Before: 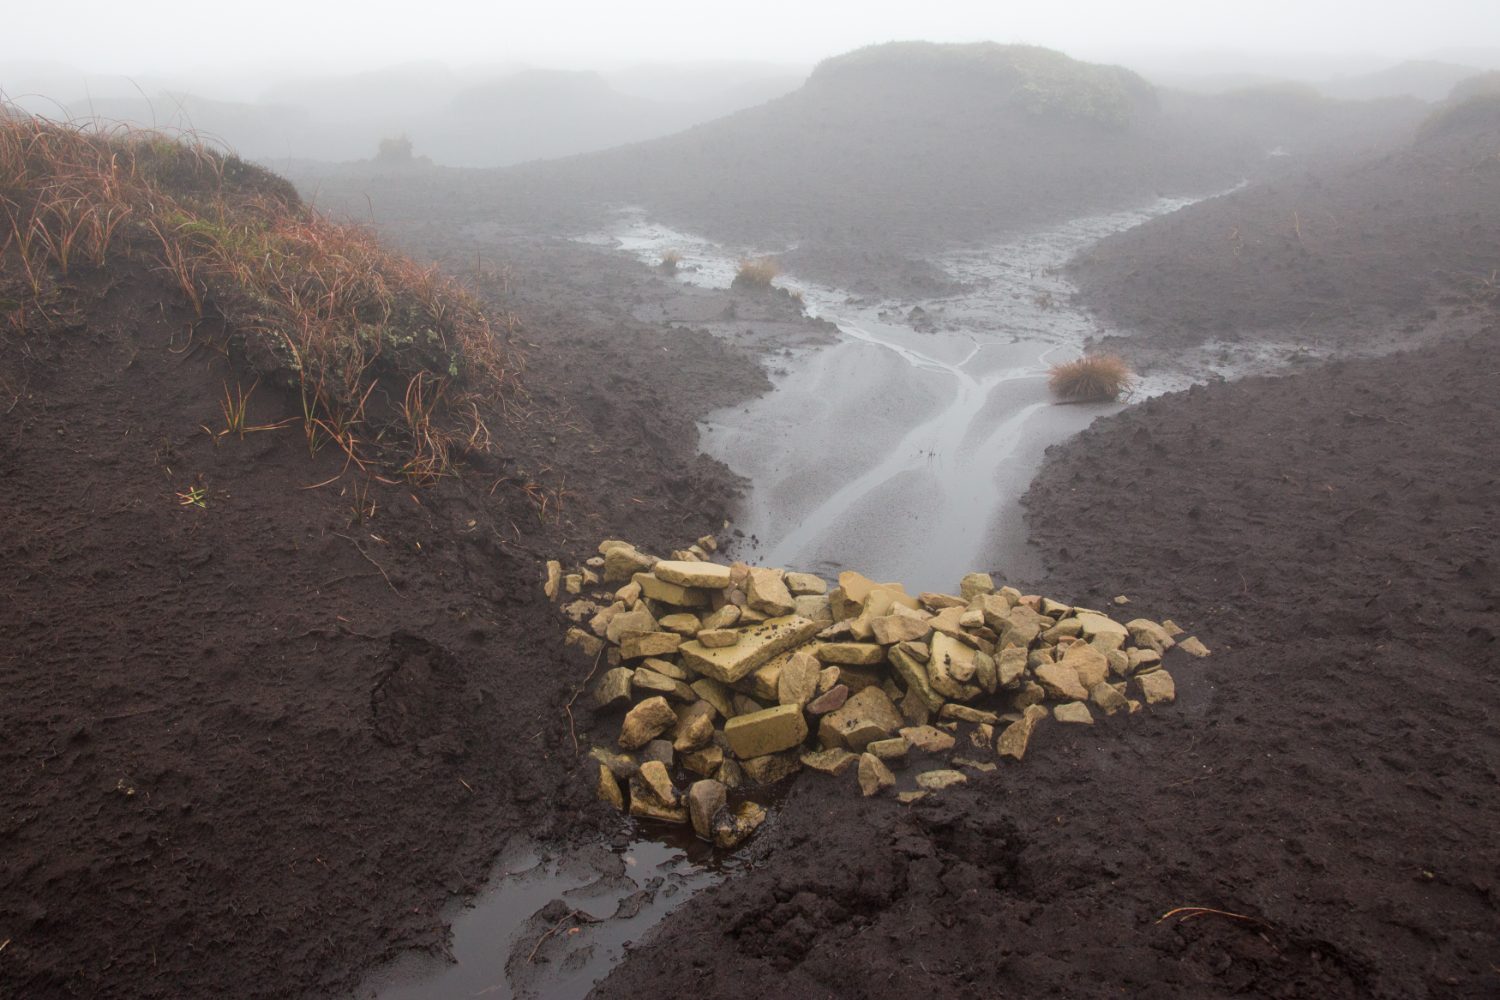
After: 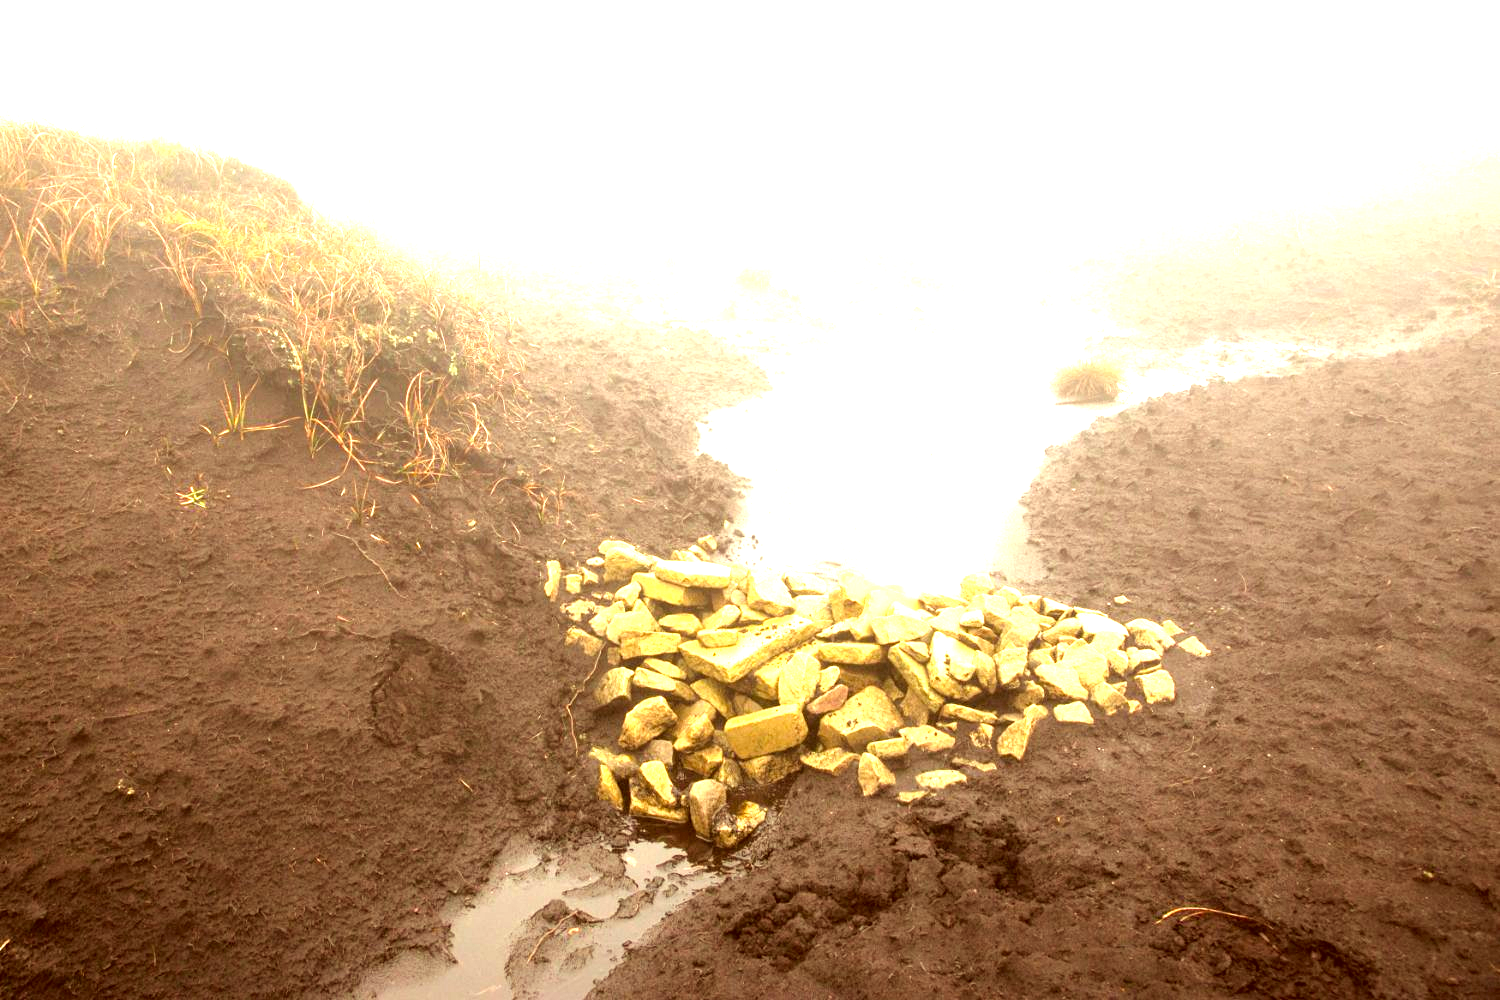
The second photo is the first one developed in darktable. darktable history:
color correction: highlights a* 1.18, highlights b* 24.5, shadows a* 15.22, shadows b* 24.57
exposure: black level correction 0, exposure 1.505 EV, compensate highlight preservation false
tone equalizer: -8 EV -1.11 EV, -7 EV -0.998 EV, -6 EV -0.877 EV, -5 EV -0.553 EV, -3 EV 0.56 EV, -2 EV 0.861 EV, -1 EV 0.994 EV, +0 EV 1.06 EV
